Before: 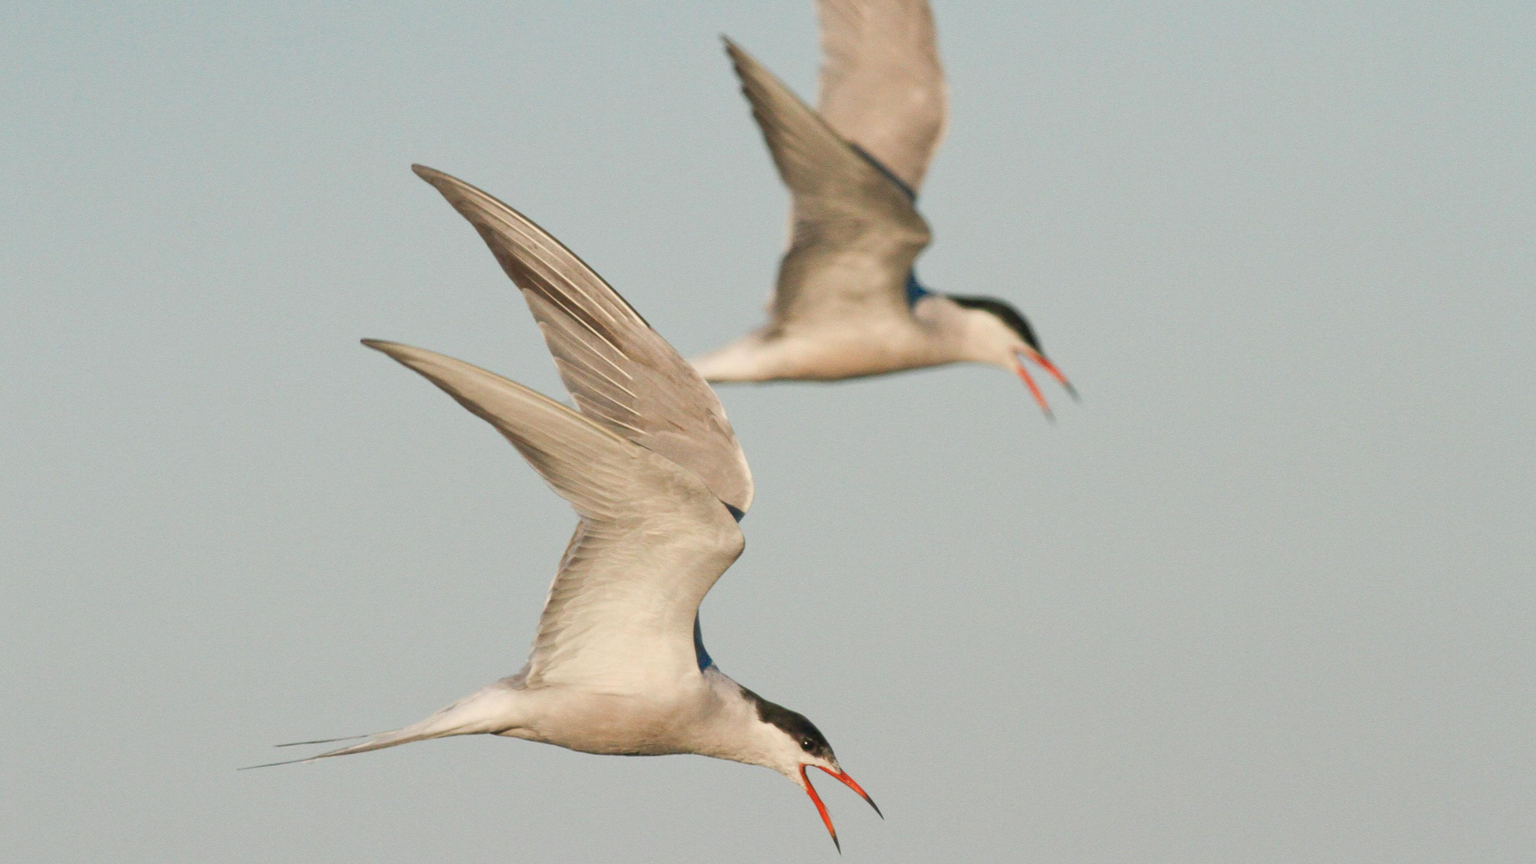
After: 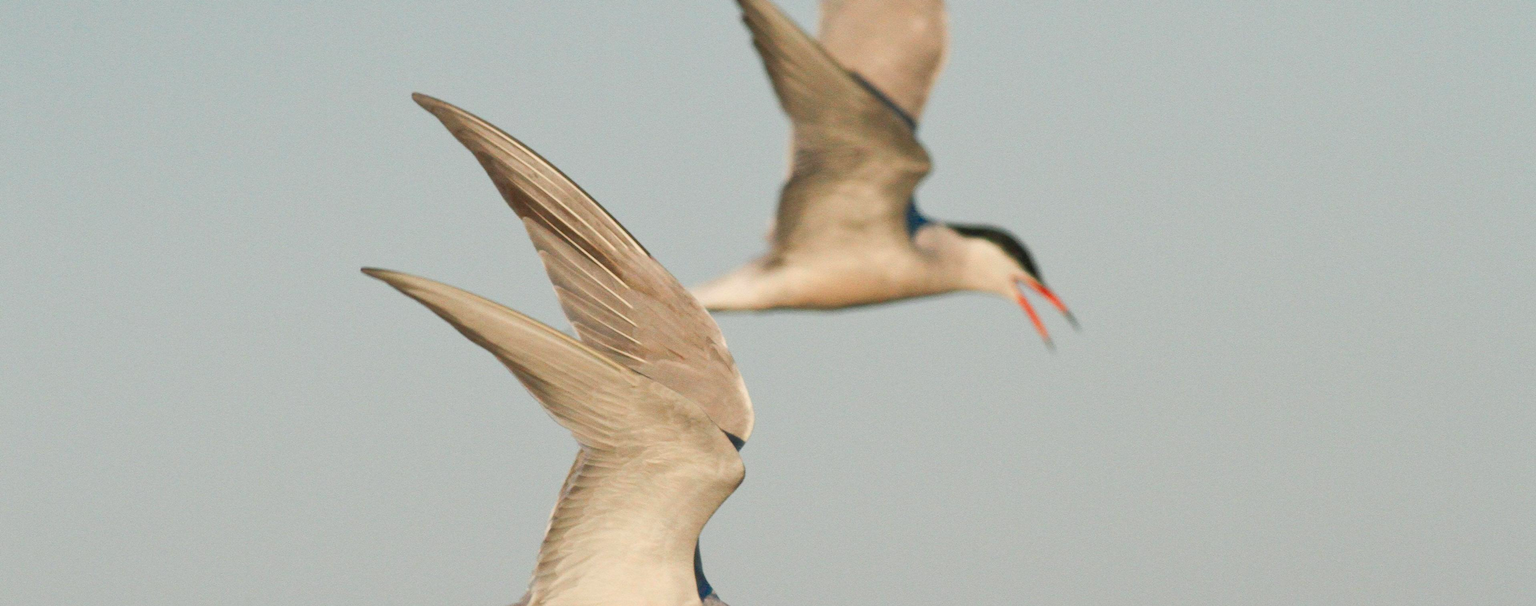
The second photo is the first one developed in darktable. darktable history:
crop and rotate: top 8.342%, bottom 21.399%
color zones: curves: ch1 [(0, 0.525) (0.143, 0.556) (0.286, 0.52) (0.429, 0.5) (0.571, 0.5) (0.714, 0.5) (0.857, 0.503) (1, 0.525)], mix 101.83%
